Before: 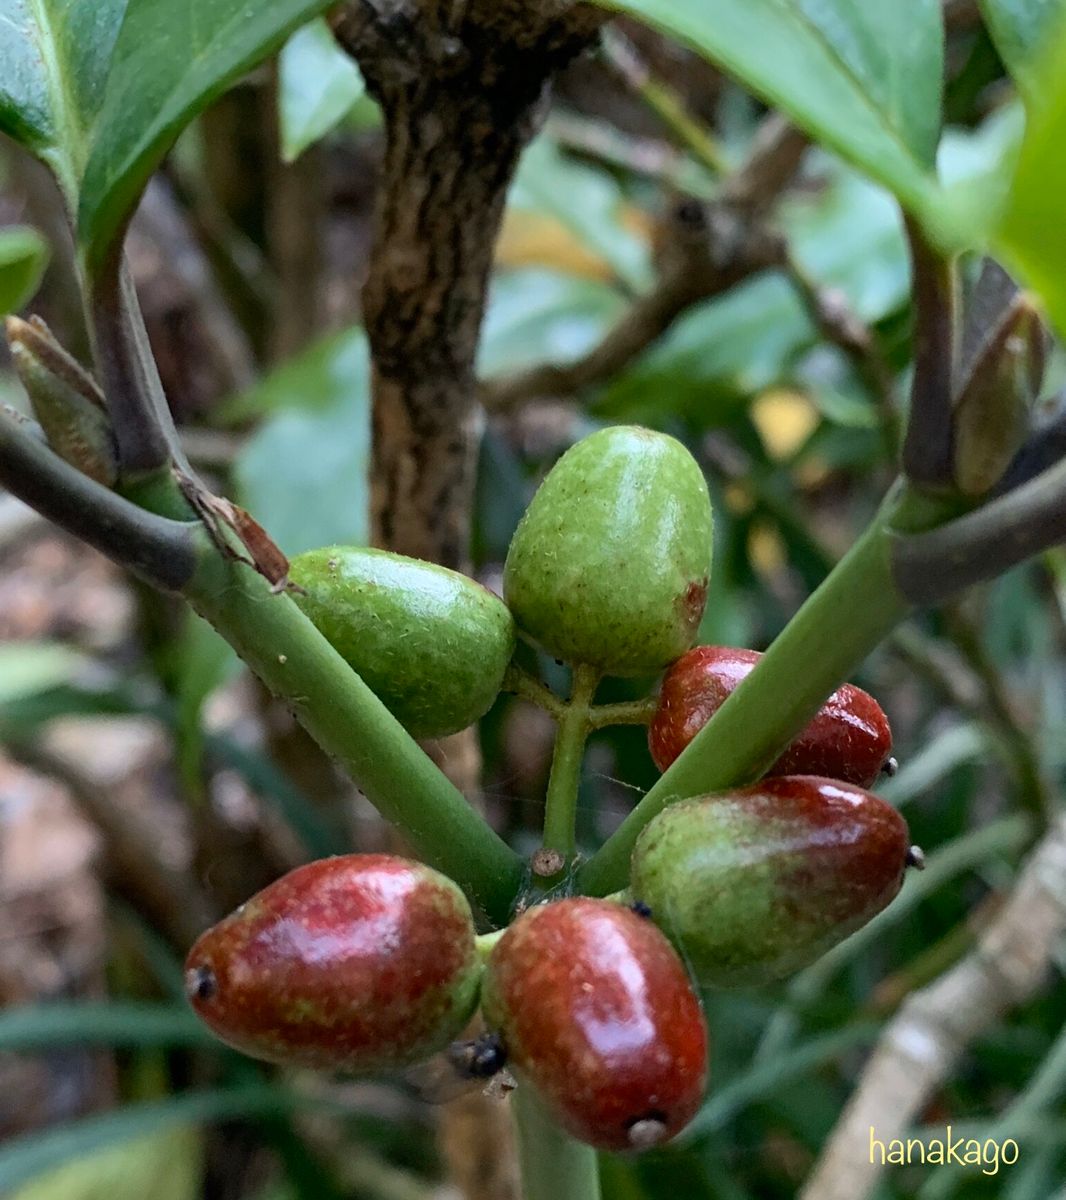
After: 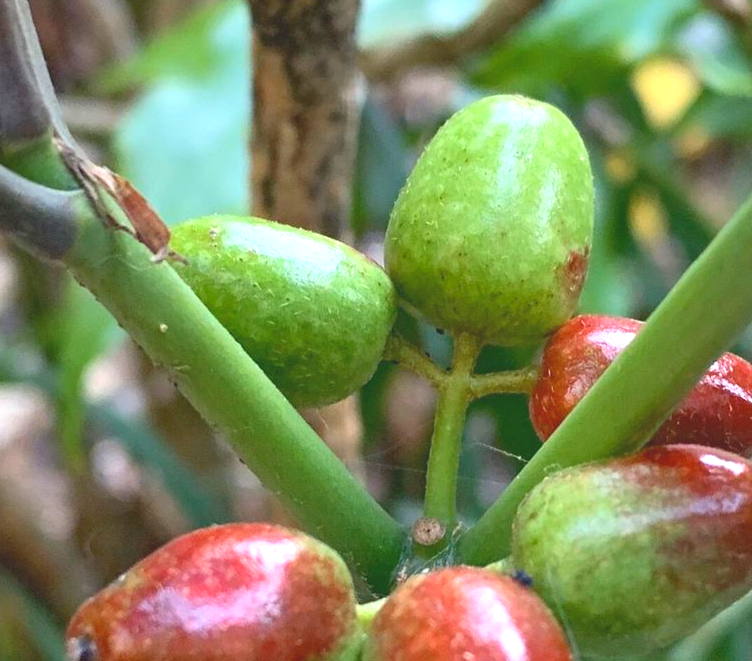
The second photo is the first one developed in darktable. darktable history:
contrast brightness saturation: contrast -0.299
exposure: black level correction 0, exposure 1.465 EV, compensate highlight preservation false
crop: left 11.167%, top 27.584%, right 18.272%, bottom 17.27%
